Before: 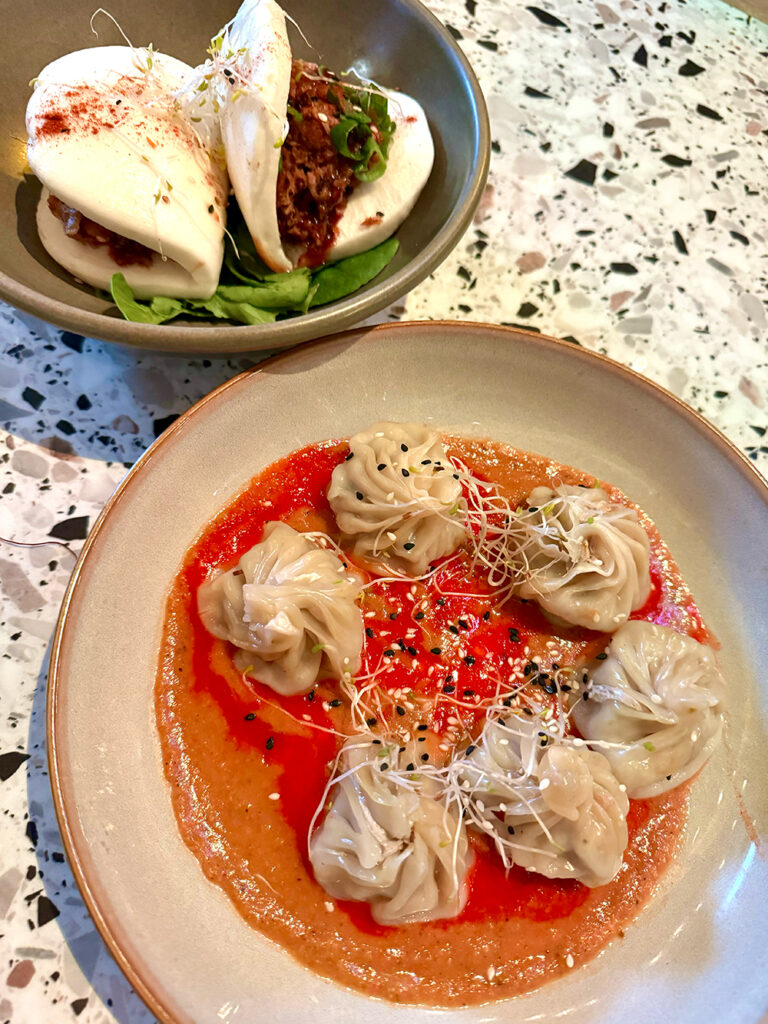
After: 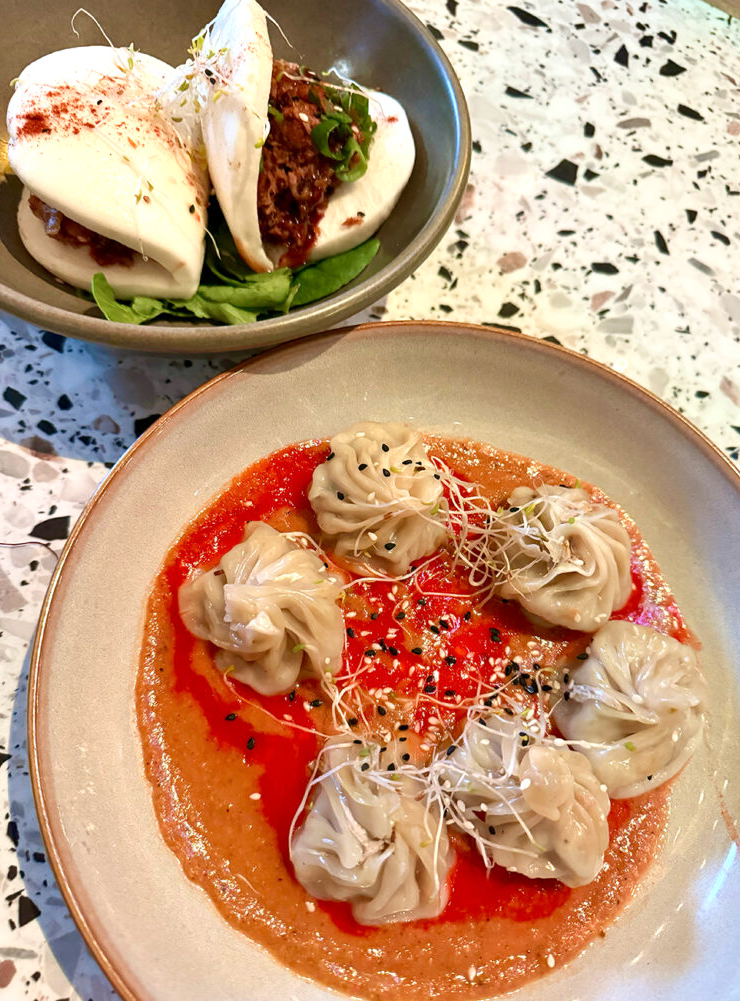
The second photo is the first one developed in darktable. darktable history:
crop and rotate: left 2.536%, right 1.107%, bottom 2.246%
shadows and highlights: shadows 0, highlights 40
